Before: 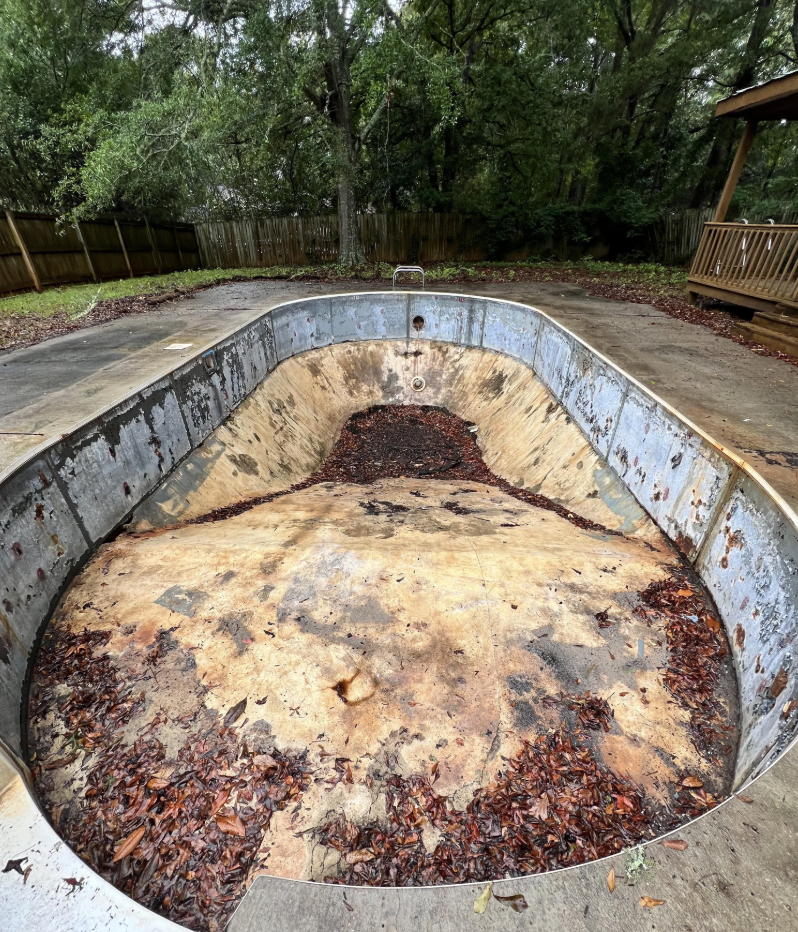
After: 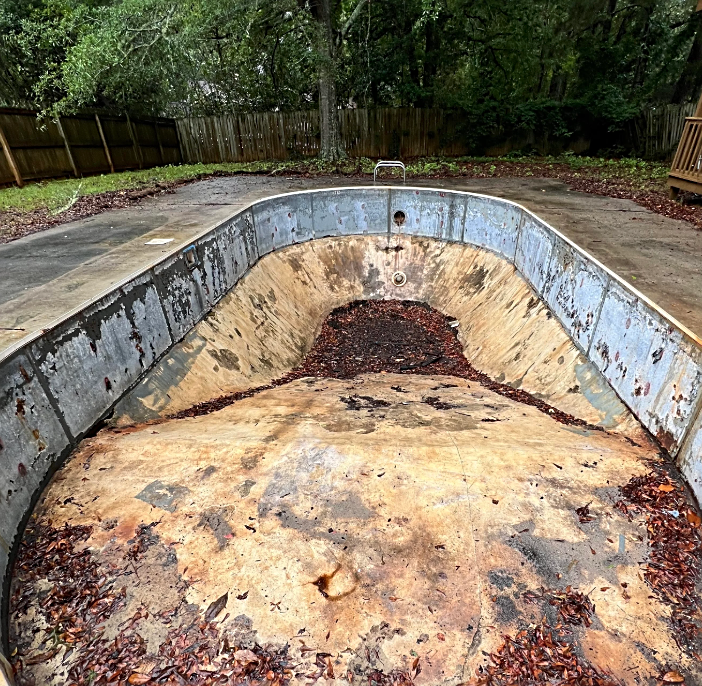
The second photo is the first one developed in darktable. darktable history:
crop and rotate: left 2.425%, top 11.305%, right 9.6%, bottom 15.08%
sharpen: on, module defaults
